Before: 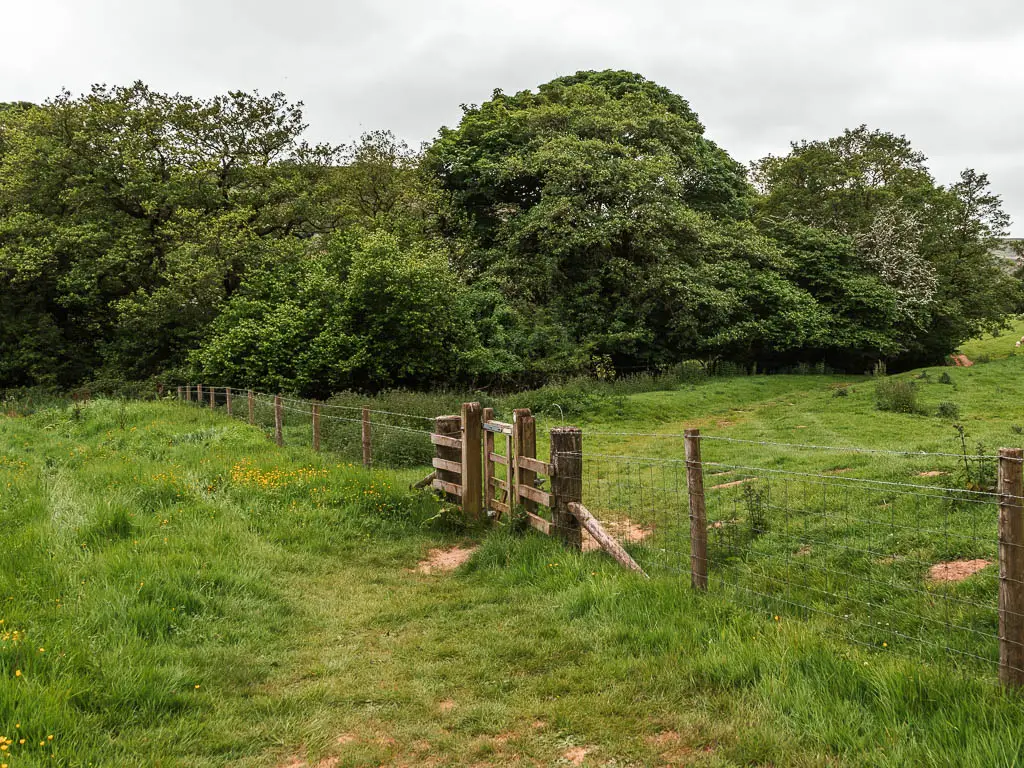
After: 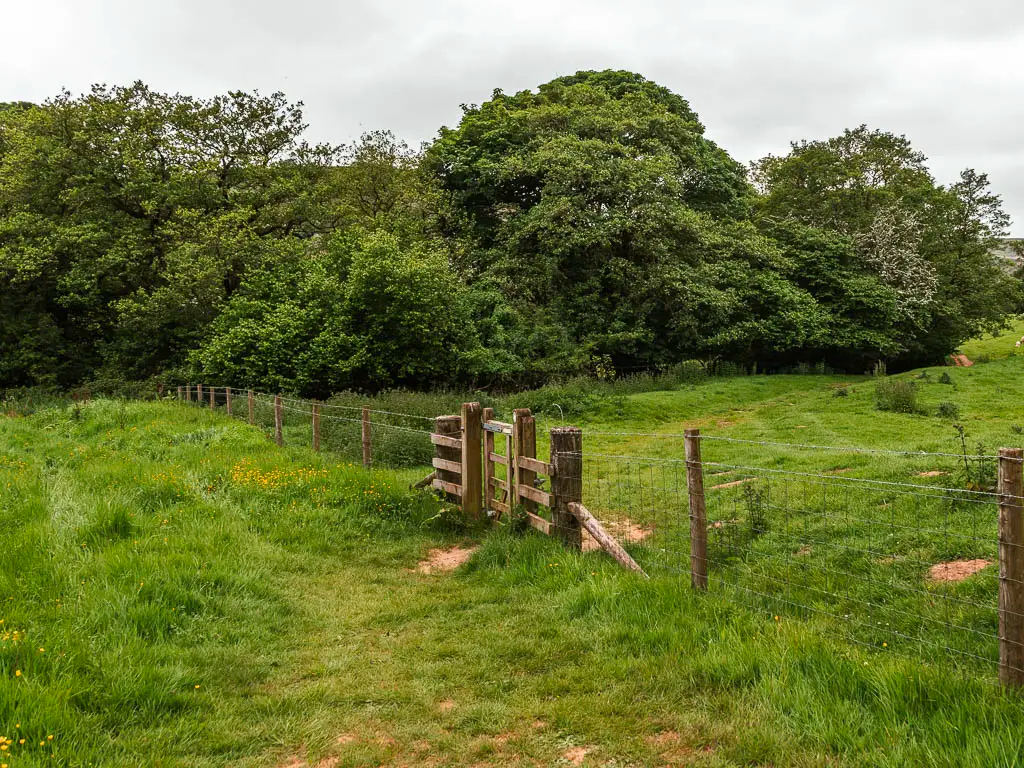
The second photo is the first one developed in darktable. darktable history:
contrast brightness saturation: saturation 0.13
haze removal: compatibility mode true, adaptive false
